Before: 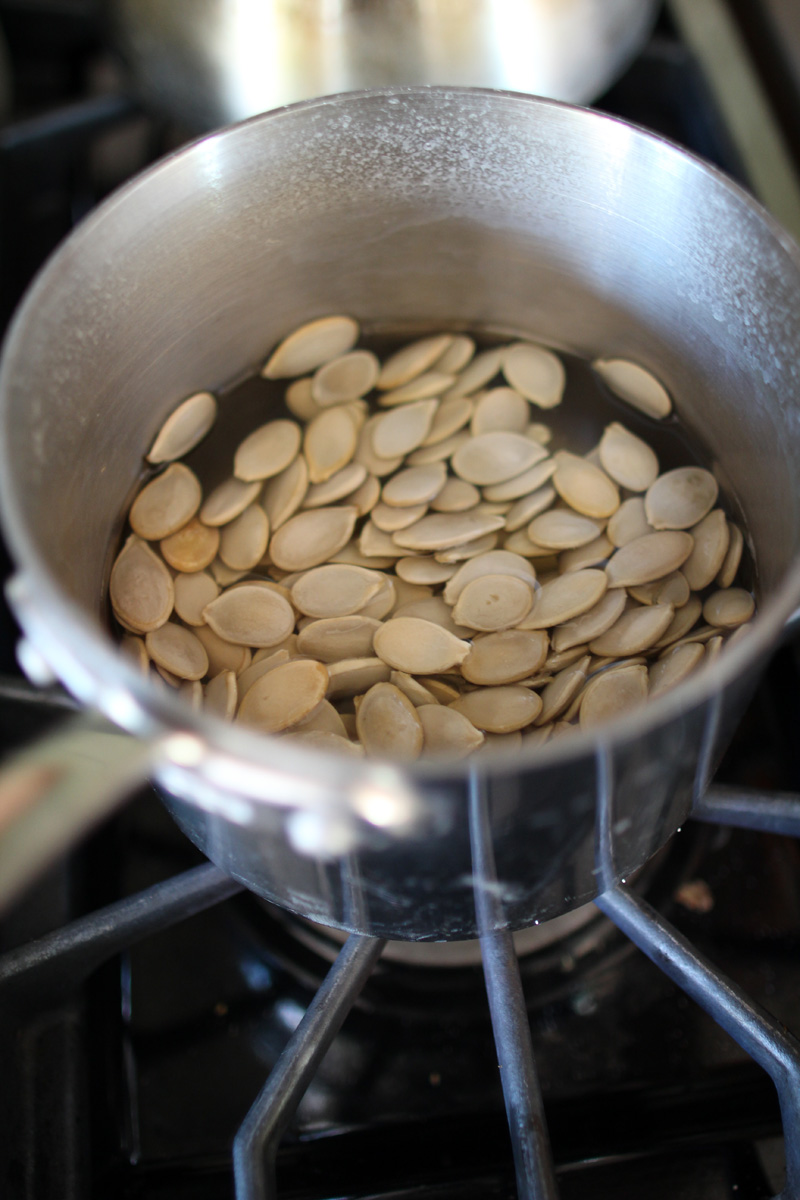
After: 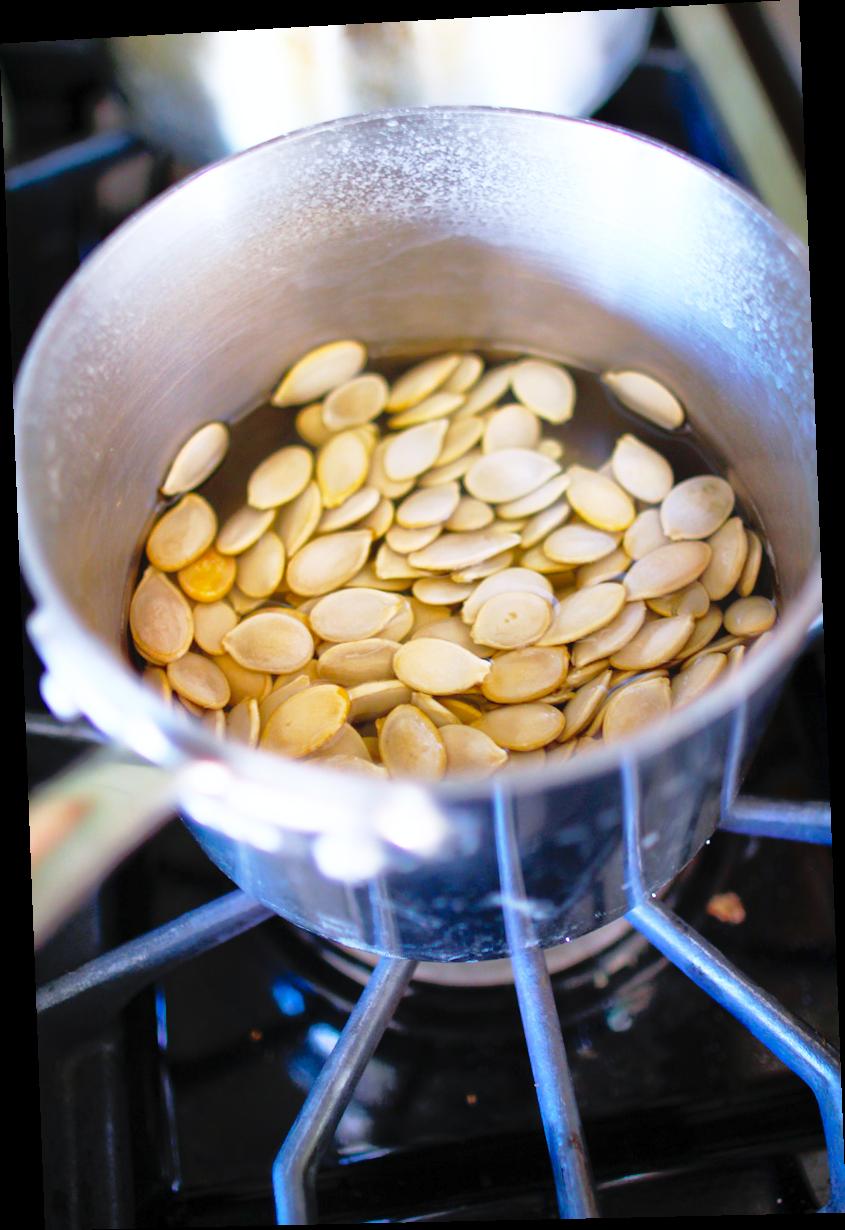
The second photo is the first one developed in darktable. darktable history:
color balance rgb: perceptual saturation grading › global saturation 25%, global vibrance 20%
rotate and perspective: rotation -2.22°, lens shift (horizontal) -0.022, automatic cropping off
base curve: curves: ch0 [(0, 0) (0.012, 0.01) (0.073, 0.168) (0.31, 0.711) (0.645, 0.957) (1, 1)], preserve colors none
white balance: red 0.967, blue 1.119, emerald 0.756
contrast brightness saturation: contrast 0.03, brightness 0.06, saturation 0.13
shadows and highlights: on, module defaults
